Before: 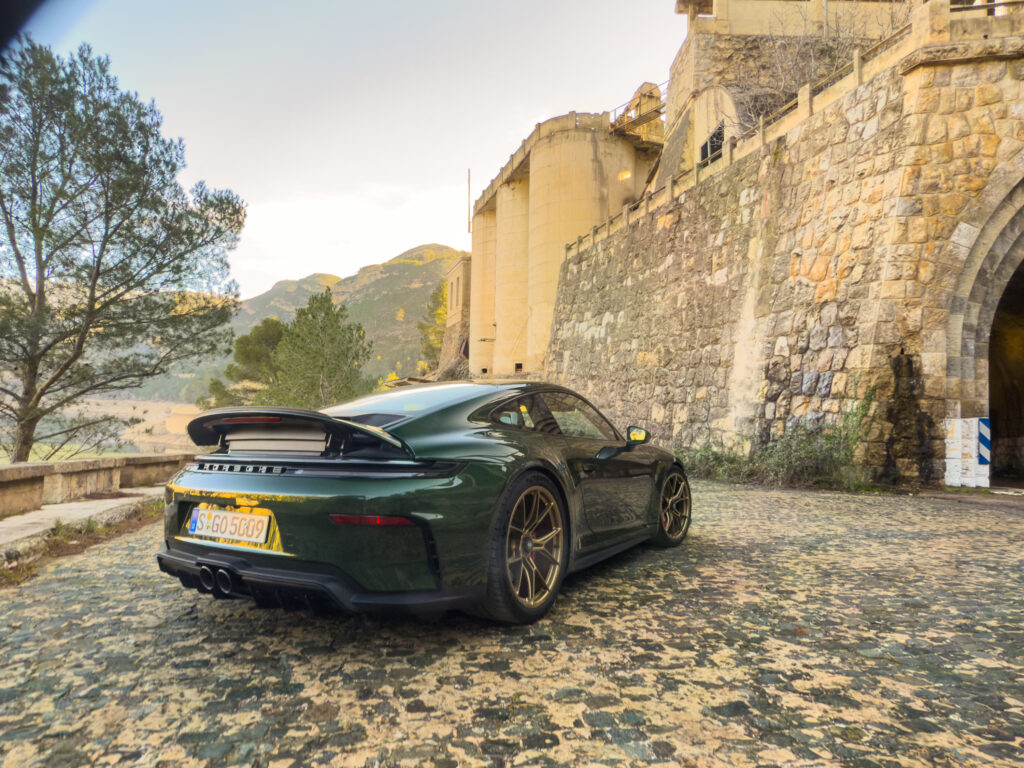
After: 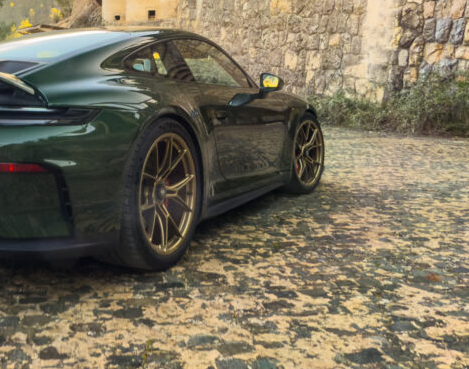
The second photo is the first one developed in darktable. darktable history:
crop: left 35.929%, top 45.983%, right 18.221%, bottom 5.861%
